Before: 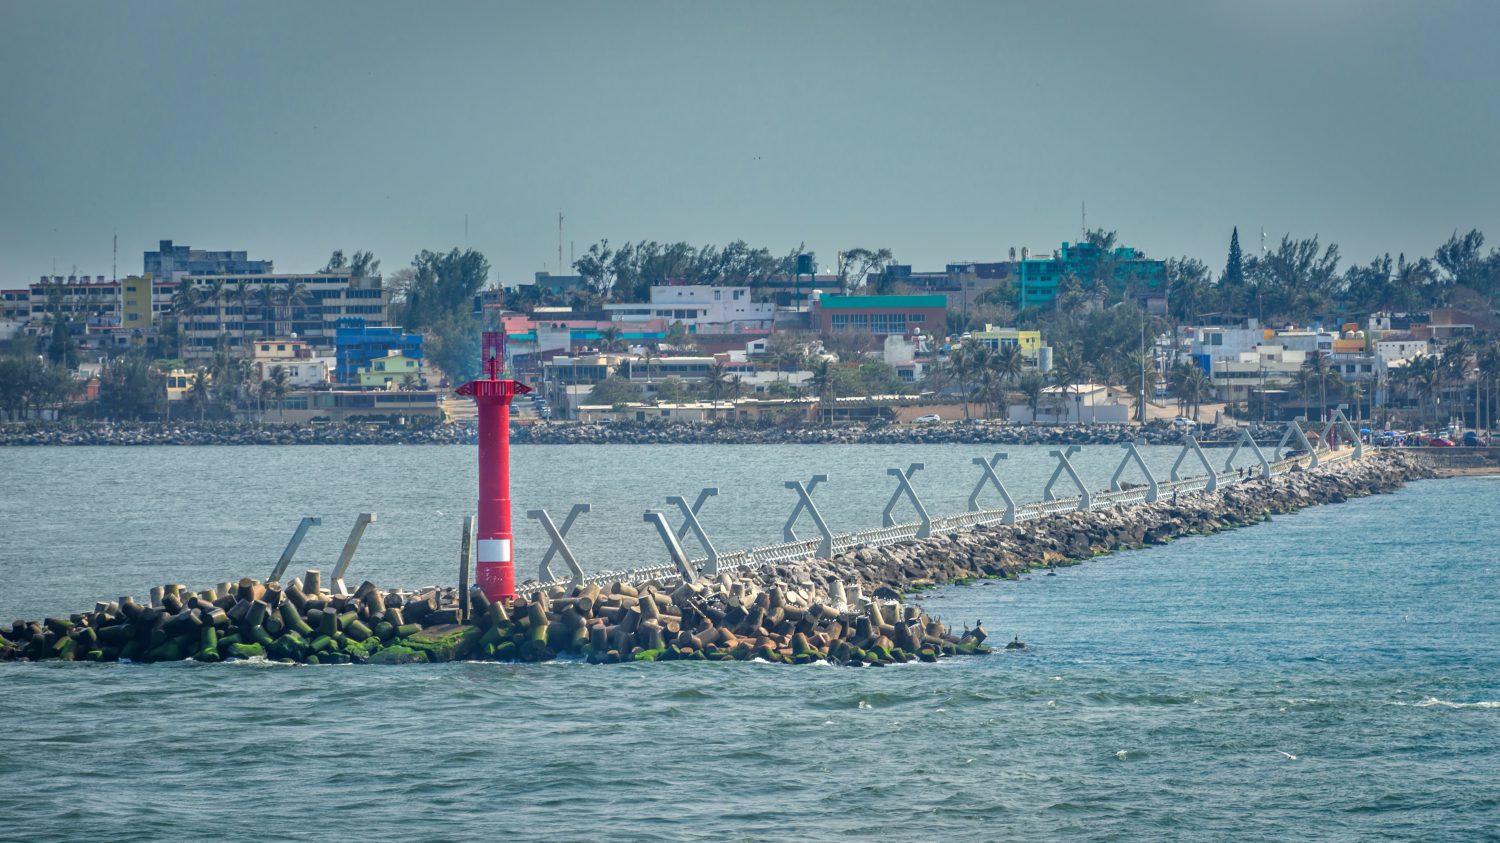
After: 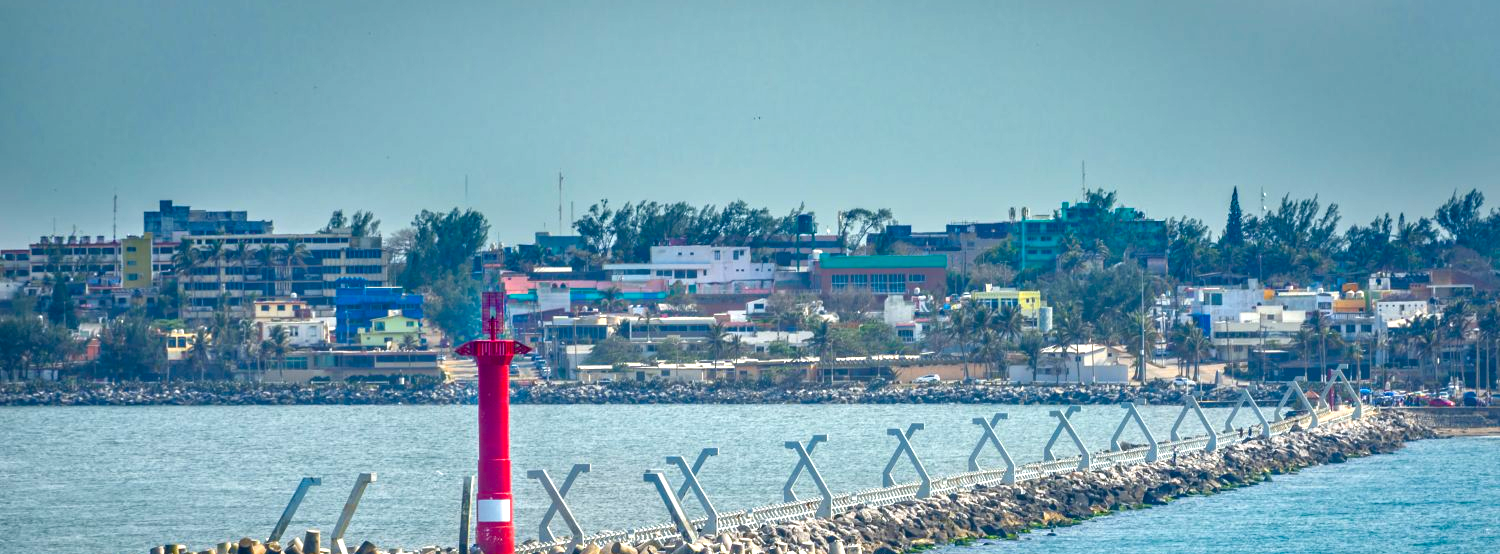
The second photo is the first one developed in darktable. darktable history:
crop and rotate: top 4.748%, bottom 29.496%
color balance rgb: power › hue 73.68°, highlights gain › luminance 17.581%, linear chroma grading › global chroma 1.879%, linear chroma grading › mid-tones -1.282%, perceptual saturation grading › global saturation -0.111%, perceptual saturation grading › mid-tones 6.447%, perceptual saturation grading › shadows 71.296%, perceptual brilliance grading › global brilliance 2.387%, perceptual brilliance grading › highlights 7.811%, perceptual brilliance grading › shadows -4.49%, global vibrance 20%
